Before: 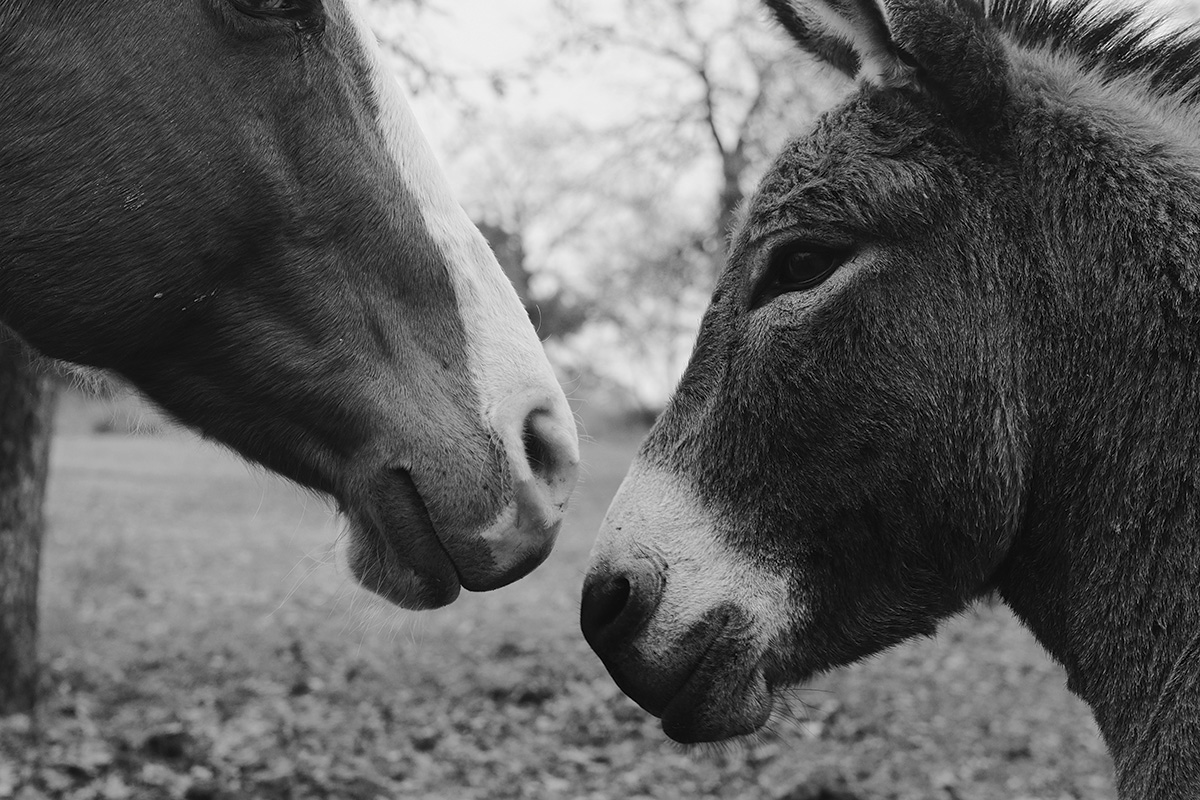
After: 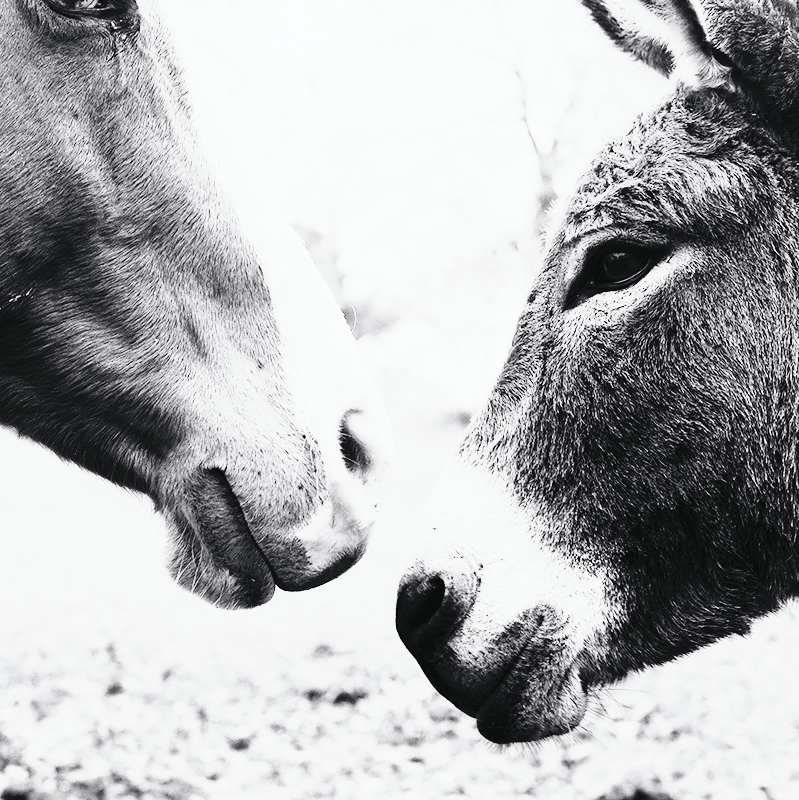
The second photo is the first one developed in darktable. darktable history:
contrast brightness saturation: brightness 0.18, saturation -0.5
exposure: exposure 0.6 EV, compensate highlight preservation false
tone curve: curves: ch0 [(0, 0) (0.003, 0.004) (0.011, 0.016) (0.025, 0.035) (0.044, 0.062) (0.069, 0.097) (0.1, 0.143) (0.136, 0.205) (0.177, 0.276) (0.224, 0.36) (0.277, 0.461) (0.335, 0.584) (0.399, 0.686) (0.468, 0.783) (0.543, 0.868) (0.623, 0.927) (0.709, 0.96) (0.801, 0.974) (0.898, 0.986) (1, 1)], preserve colors none
white balance: emerald 1
filmic rgb: black relative exposure -5 EV, hardness 2.88, contrast 1.2, highlights saturation mix -30%
crop: left 15.419%, right 17.914%
color balance: lift [1.003, 0.993, 1.001, 1.007], gamma [1.018, 1.072, 0.959, 0.928], gain [0.974, 0.873, 1.031, 1.127]
